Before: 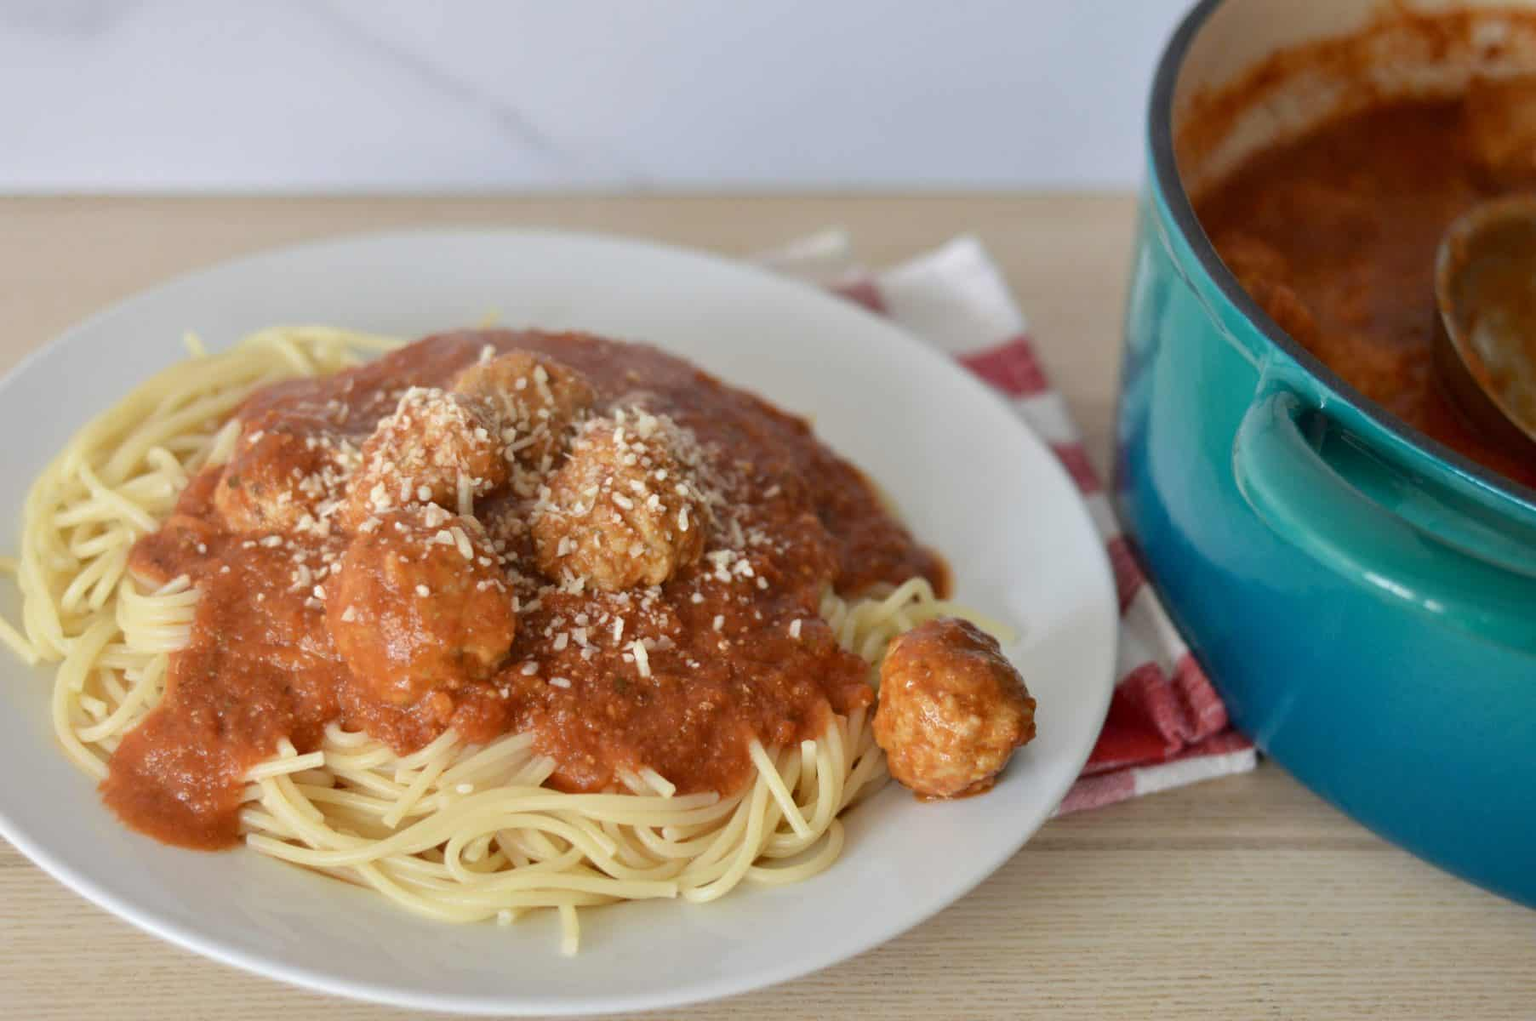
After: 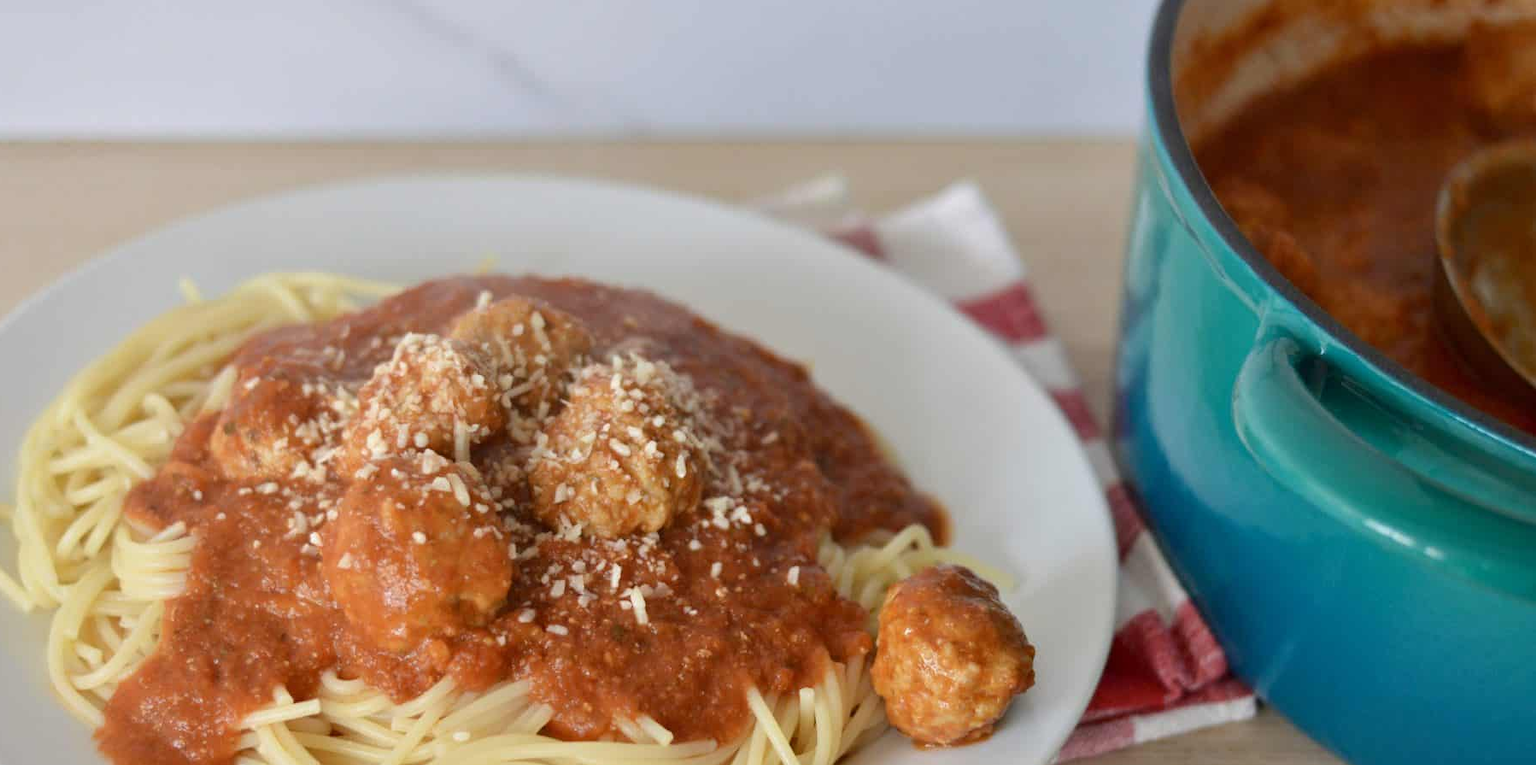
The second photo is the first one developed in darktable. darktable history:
crop: left 0.334%, top 5.482%, bottom 19.769%
